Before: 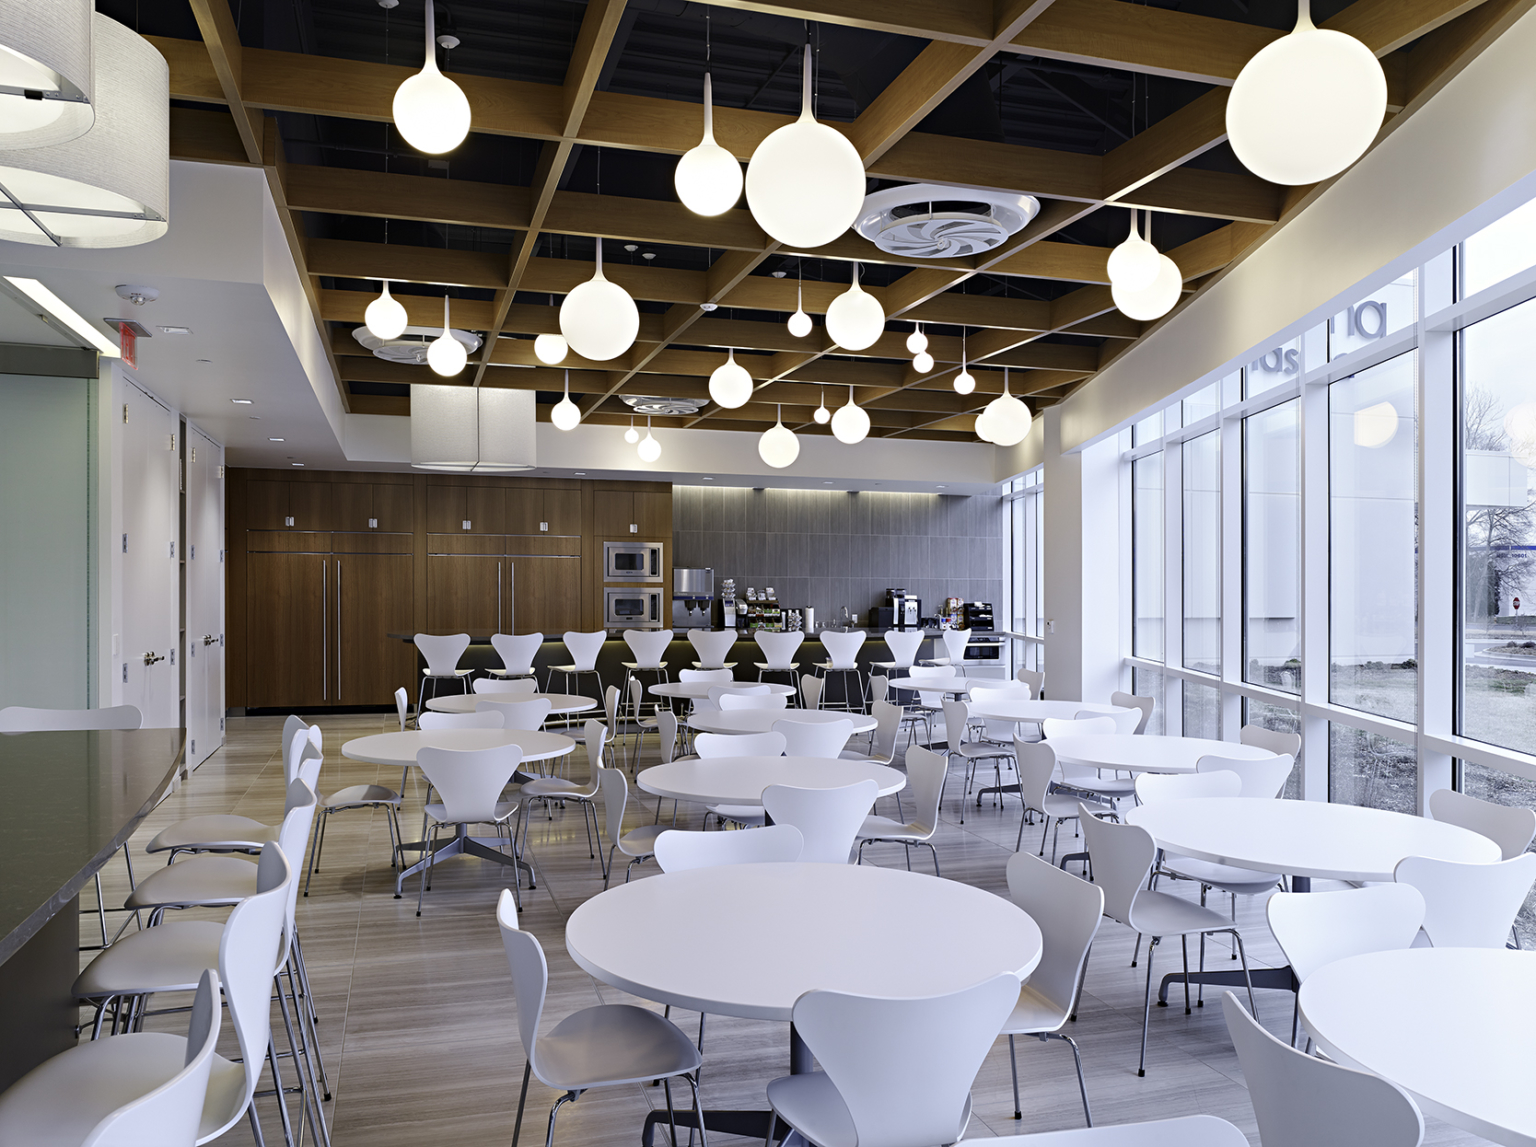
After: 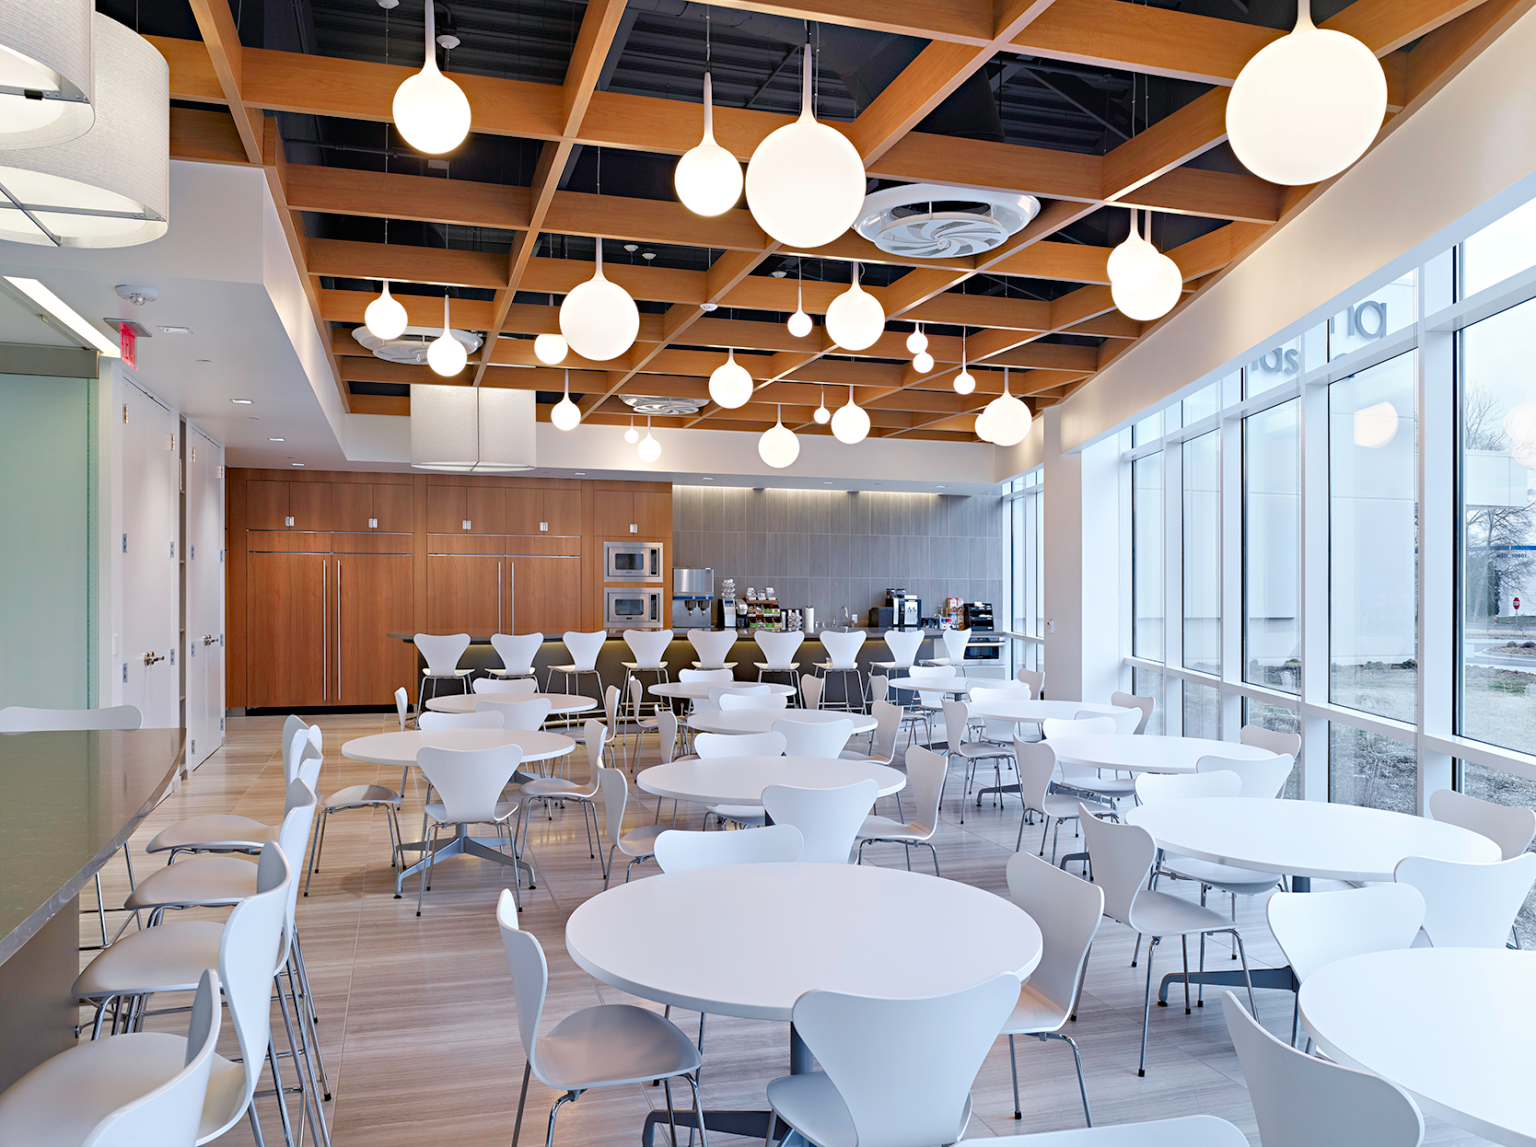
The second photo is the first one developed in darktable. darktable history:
tone equalizer: -7 EV 0.16 EV, -6 EV 0.635 EV, -5 EV 1.13 EV, -4 EV 1.3 EV, -3 EV 1.15 EV, -2 EV 0.6 EV, -1 EV 0.153 EV
